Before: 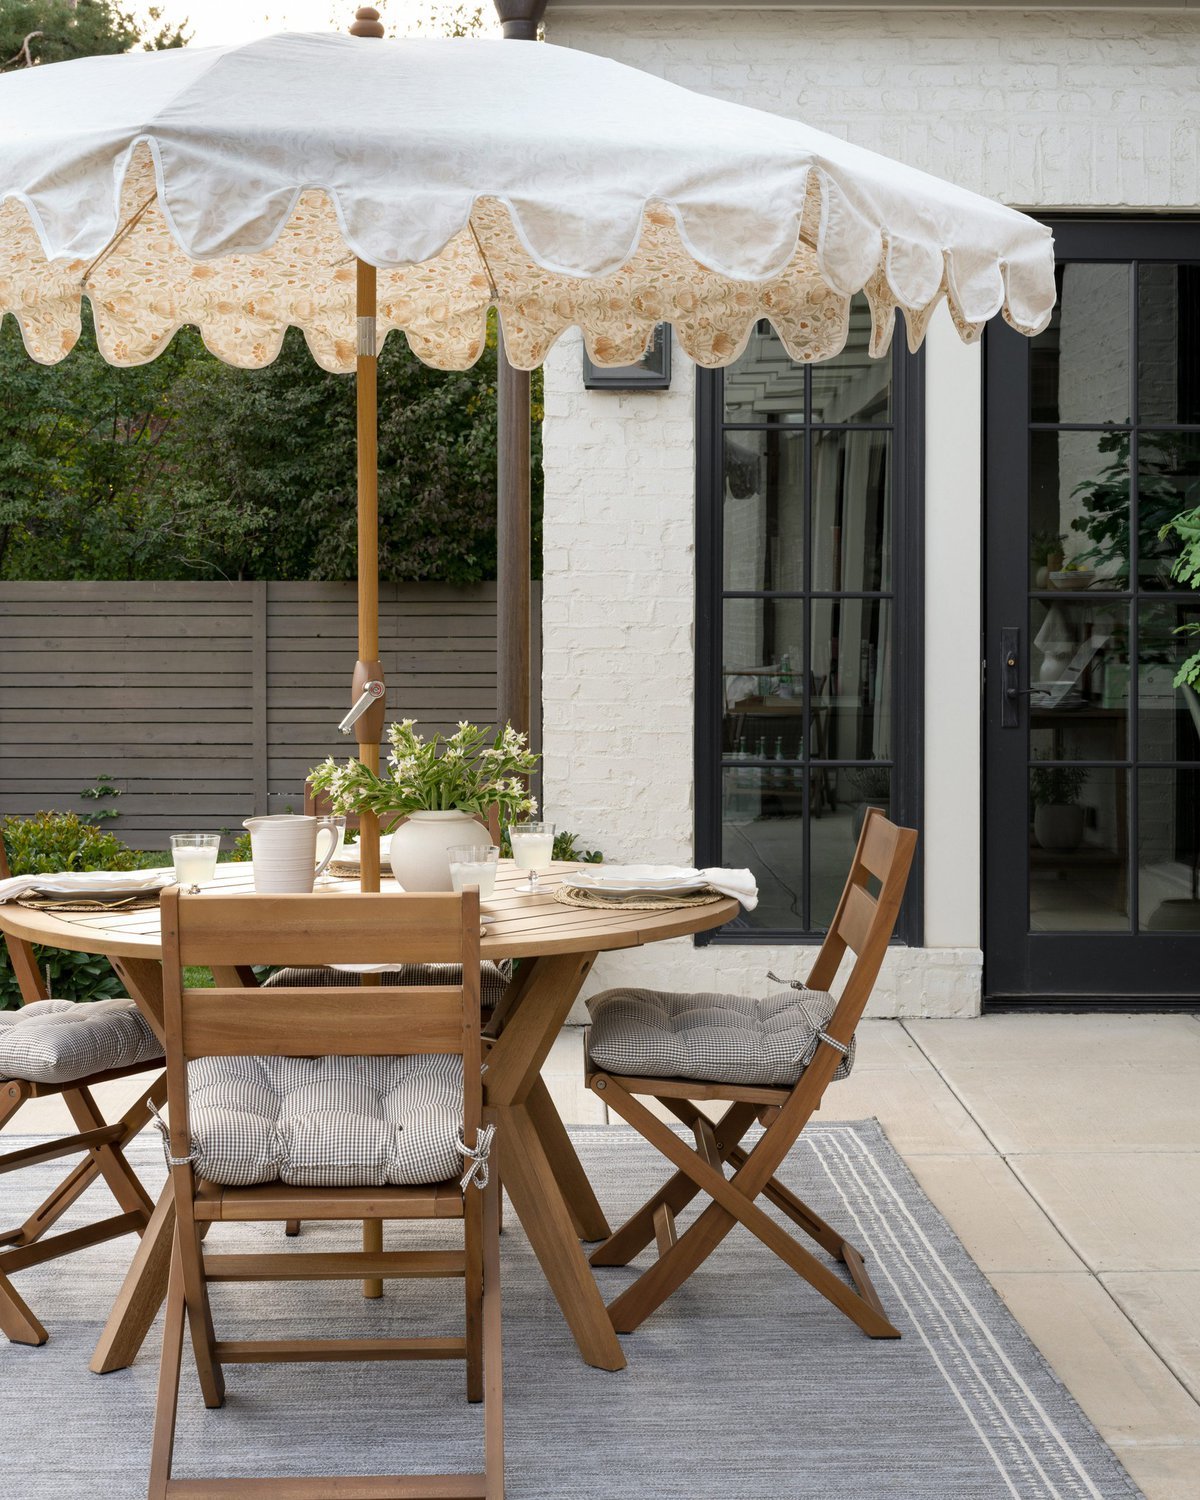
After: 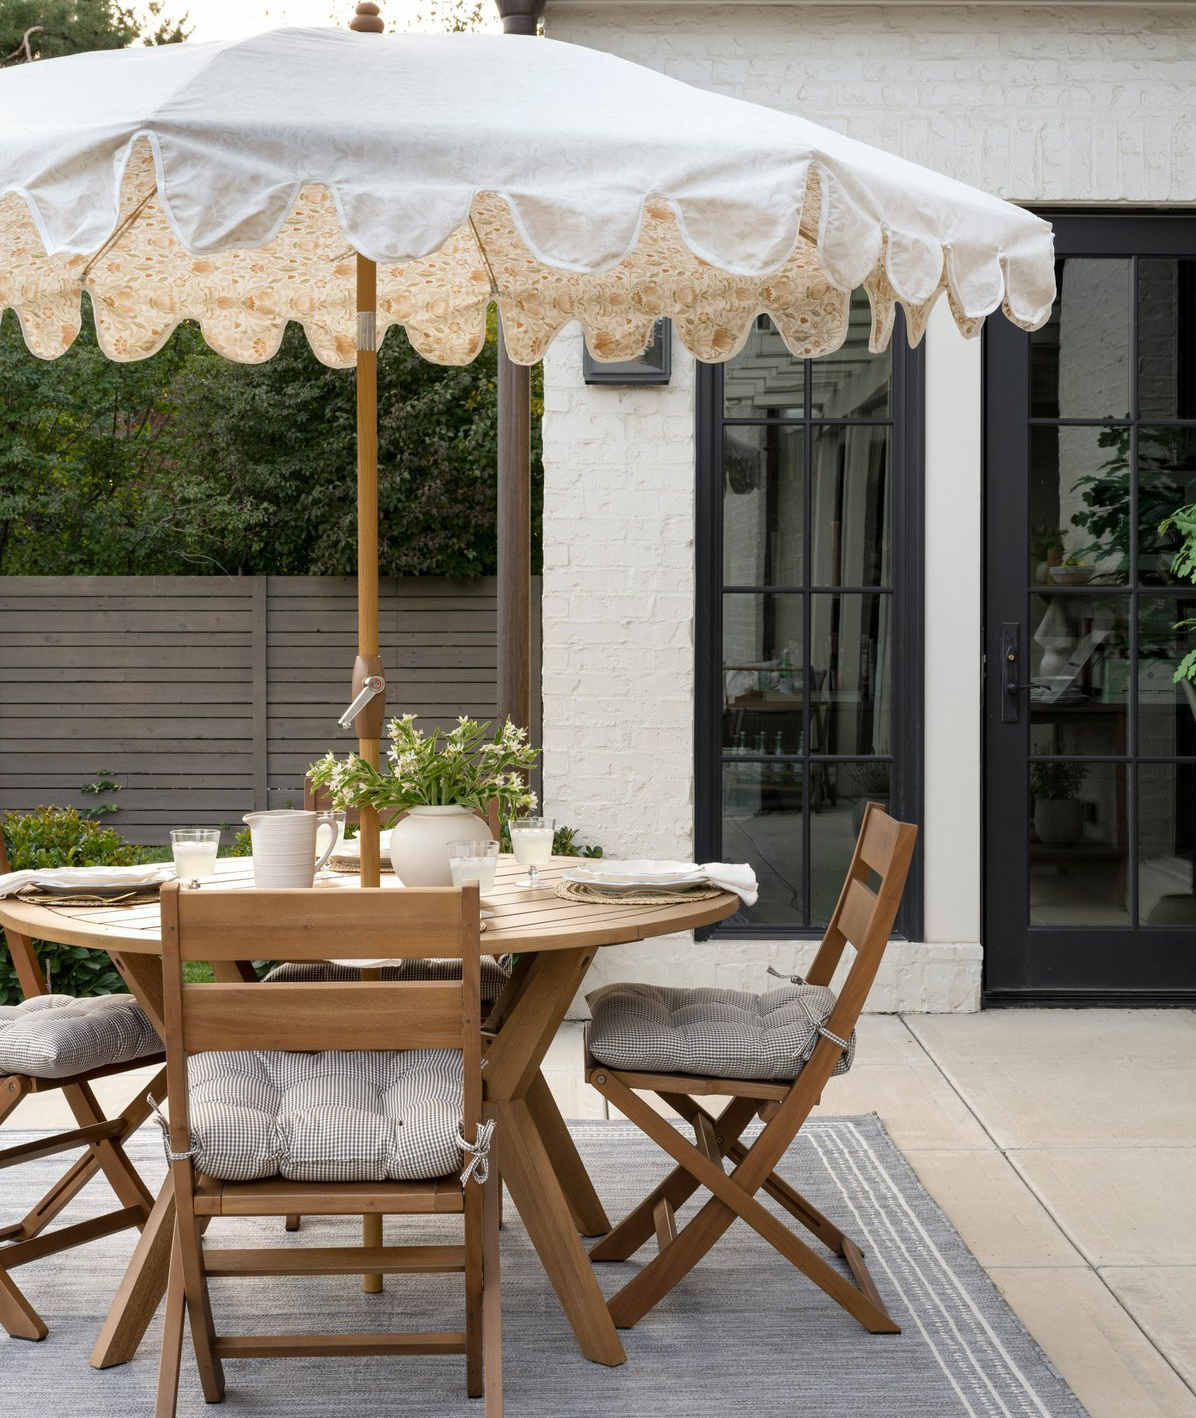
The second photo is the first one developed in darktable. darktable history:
crop: top 0.353%, right 0.263%, bottom 5.088%
